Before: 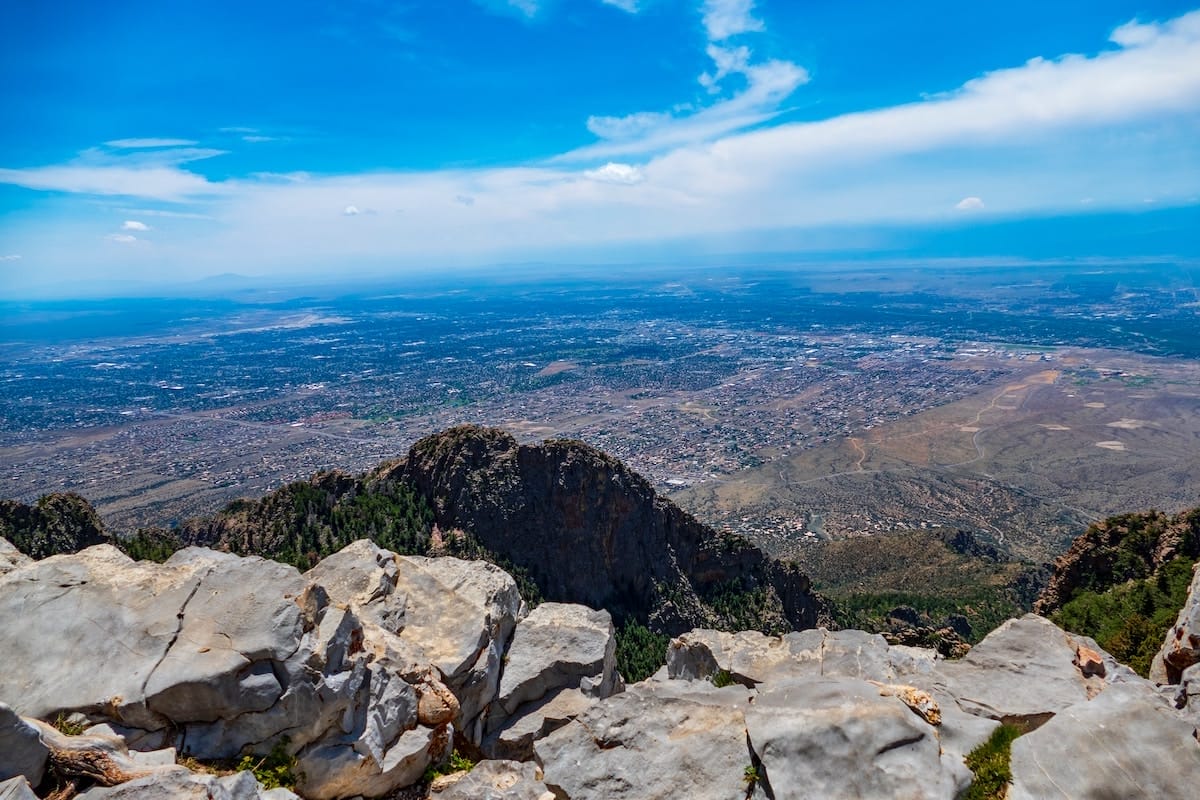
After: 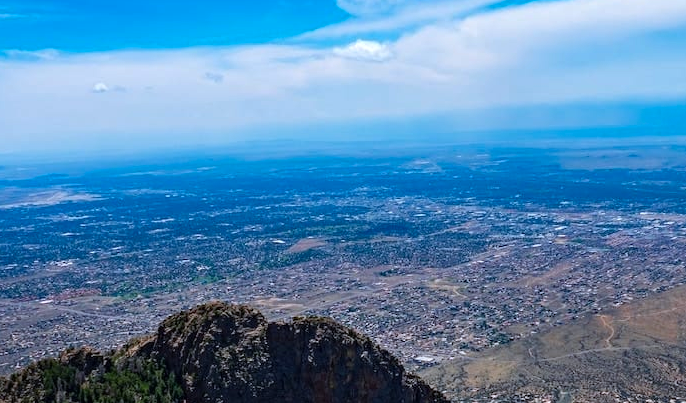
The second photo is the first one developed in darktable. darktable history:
crop: left 20.932%, top 15.471%, right 21.848%, bottom 34.081%
exposure: compensate highlight preservation false
white balance: red 0.976, blue 1.04
haze removal: compatibility mode true, adaptive false
